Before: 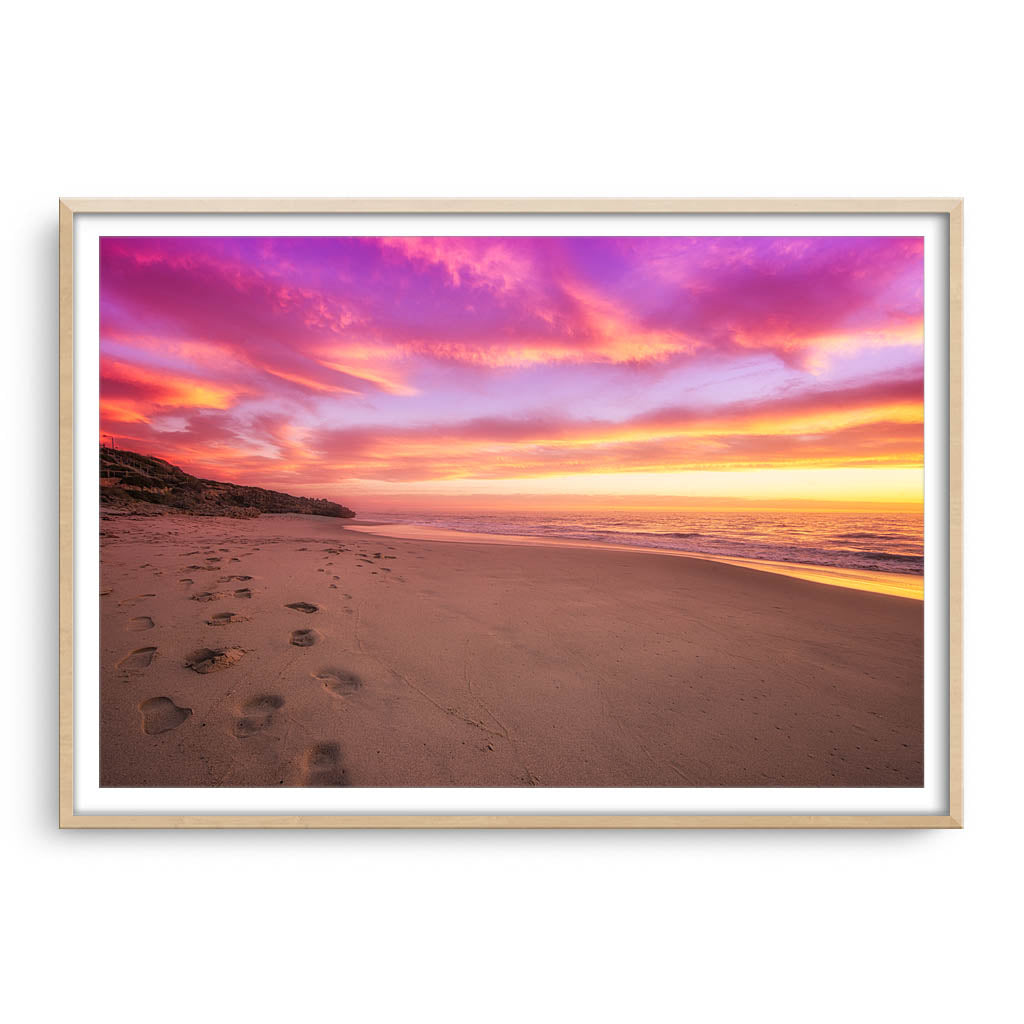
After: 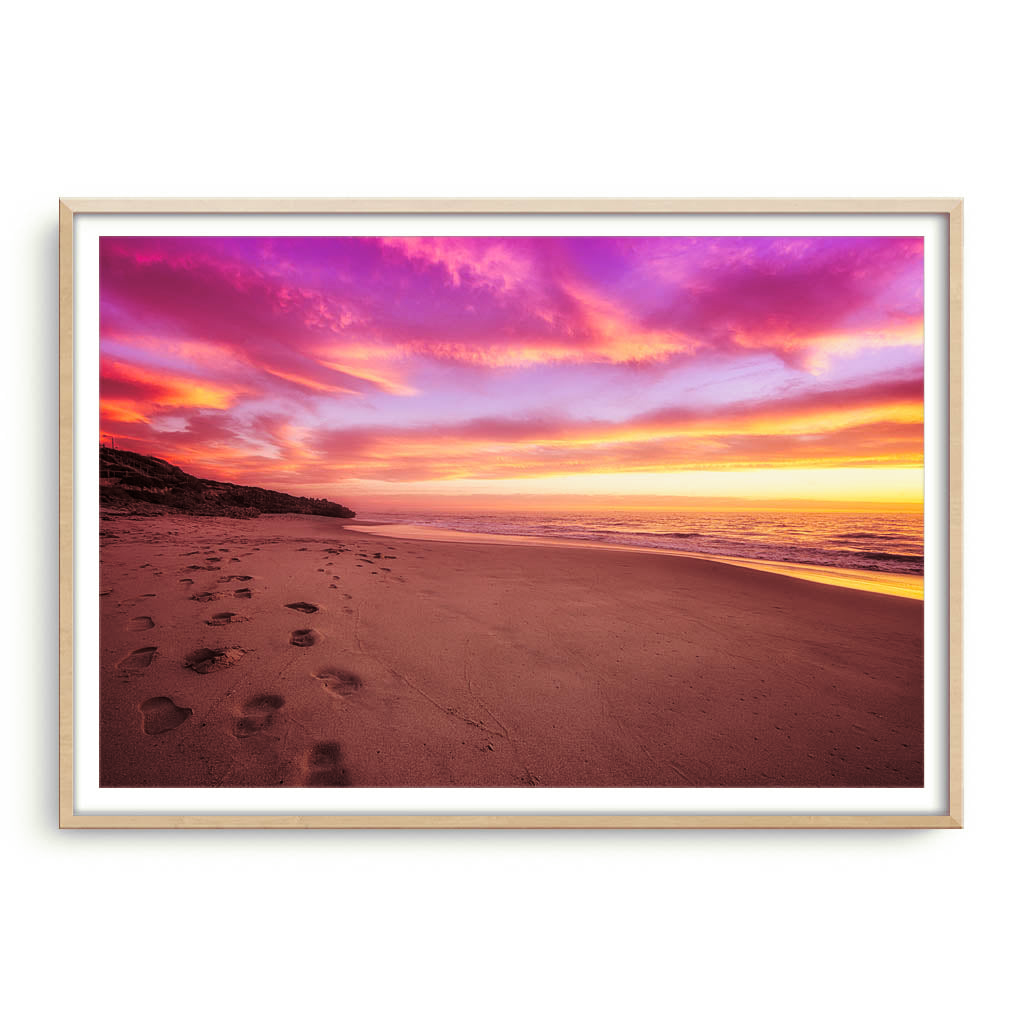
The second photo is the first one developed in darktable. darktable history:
base curve: curves: ch0 [(0, 0) (0.073, 0.04) (0.157, 0.139) (0.492, 0.492) (0.758, 0.758) (1, 1)], preserve colors none
split-toning: on, module defaults
